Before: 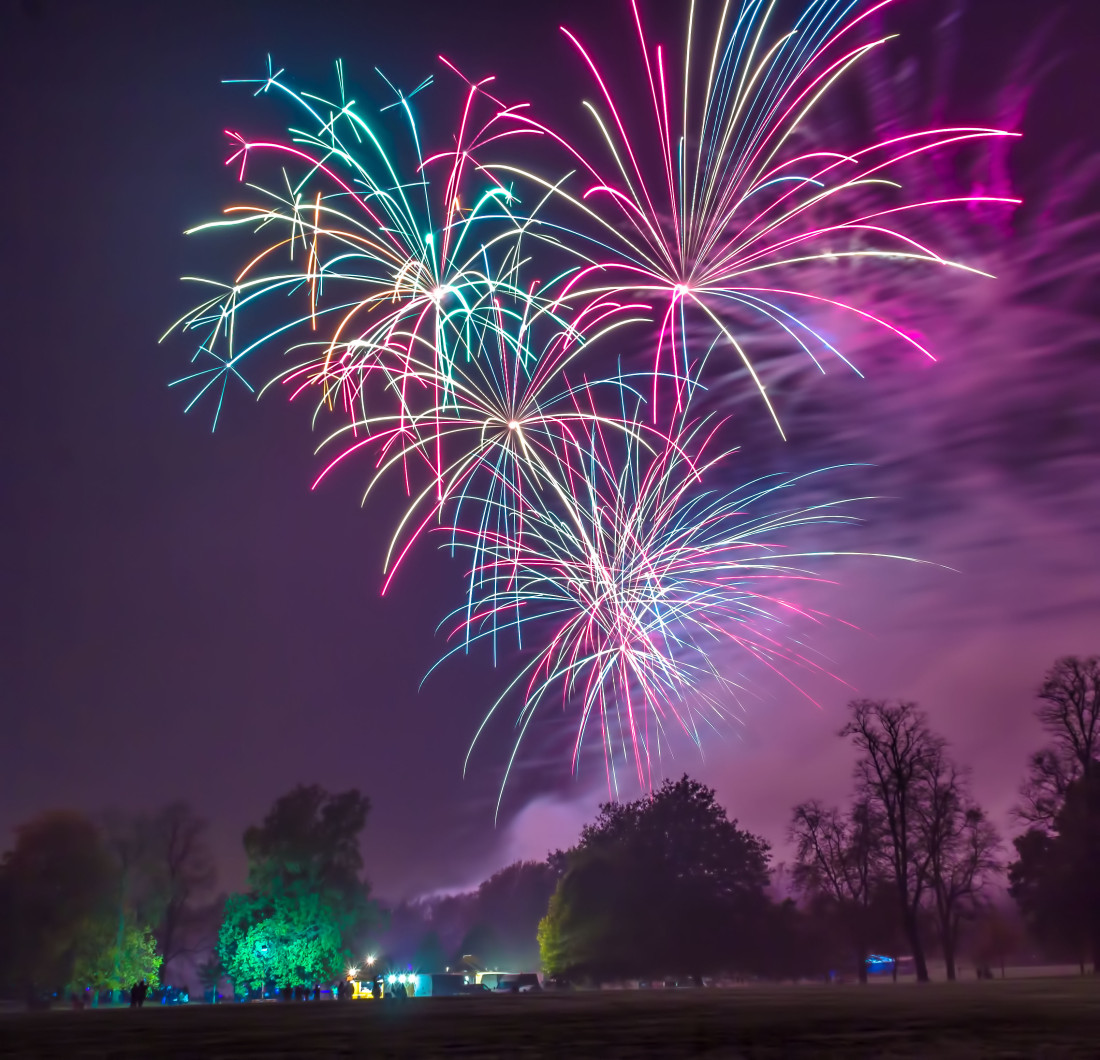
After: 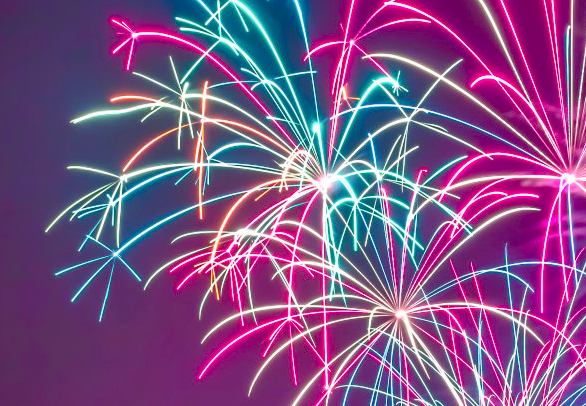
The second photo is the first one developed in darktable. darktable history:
crop: left 10.361%, top 10.495%, right 36.357%, bottom 51.117%
tone curve: curves: ch0 [(0, 0.023) (0.217, 0.19) (0.754, 0.801) (1, 0.977)]; ch1 [(0, 0) (0.392, 0.398) (0.5, 0.5) (0.521, 0.529) (0.56, 0.592) (1, 1)]; ch2 [(0, 0) (0.5, 0.5) (0.579, 0.561) (0.65, 0.657) (1, 1)], color space Lab, independent channels, preserve colors none
levels: levels [0, 0.43, 0.984]
contrast brightness saturation: contrast 0.096, brightness 0.014, saturation 0.02
